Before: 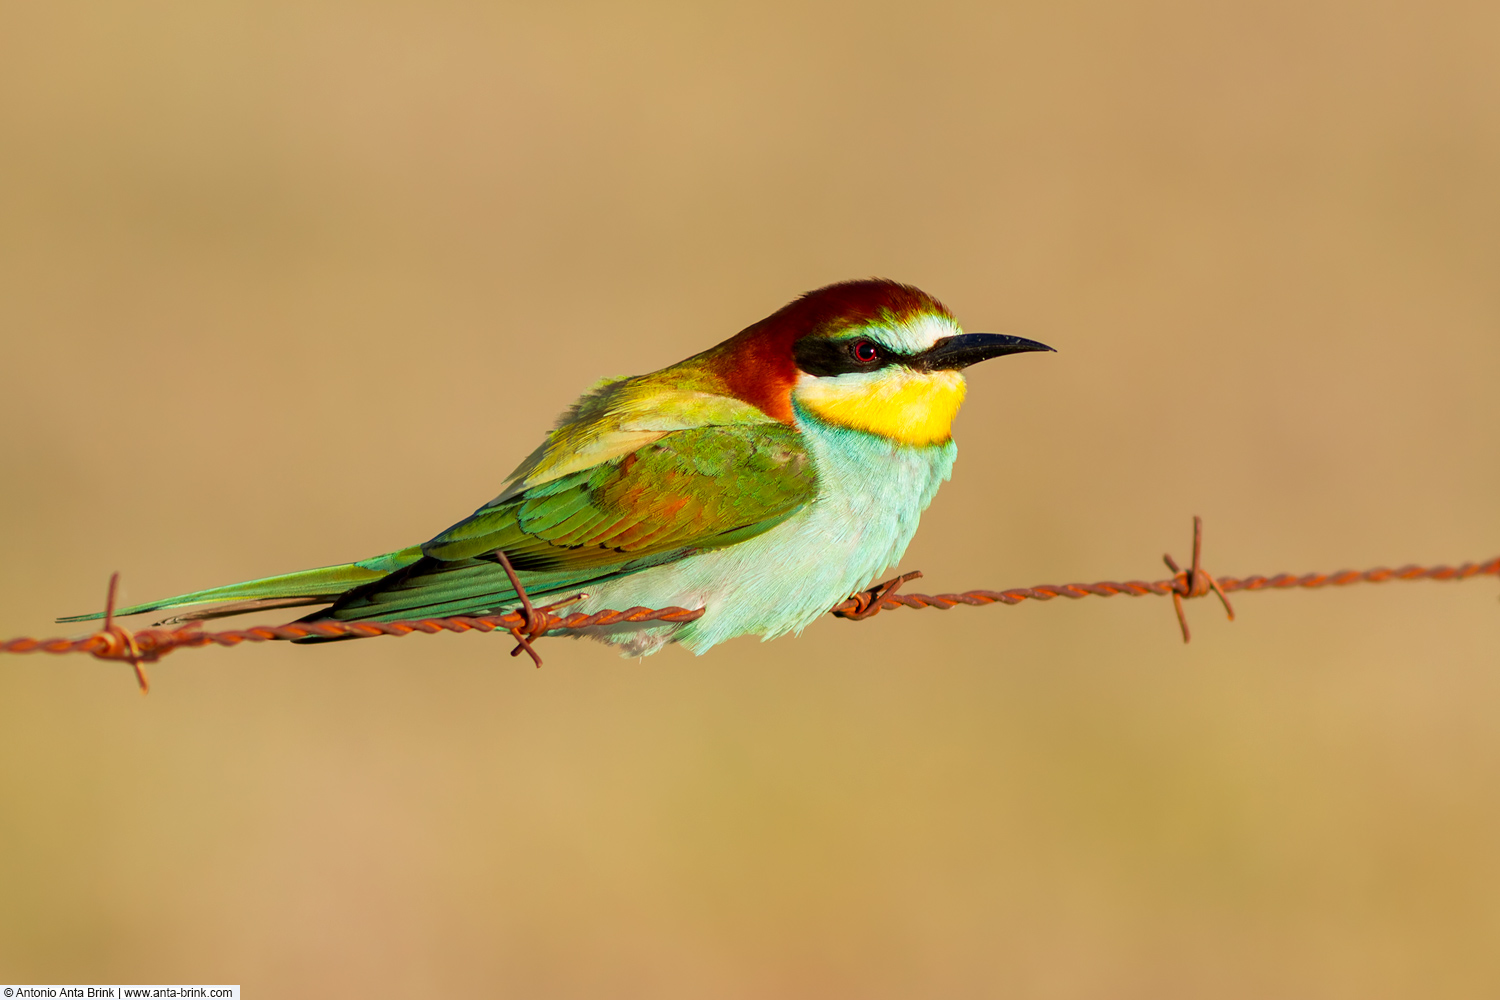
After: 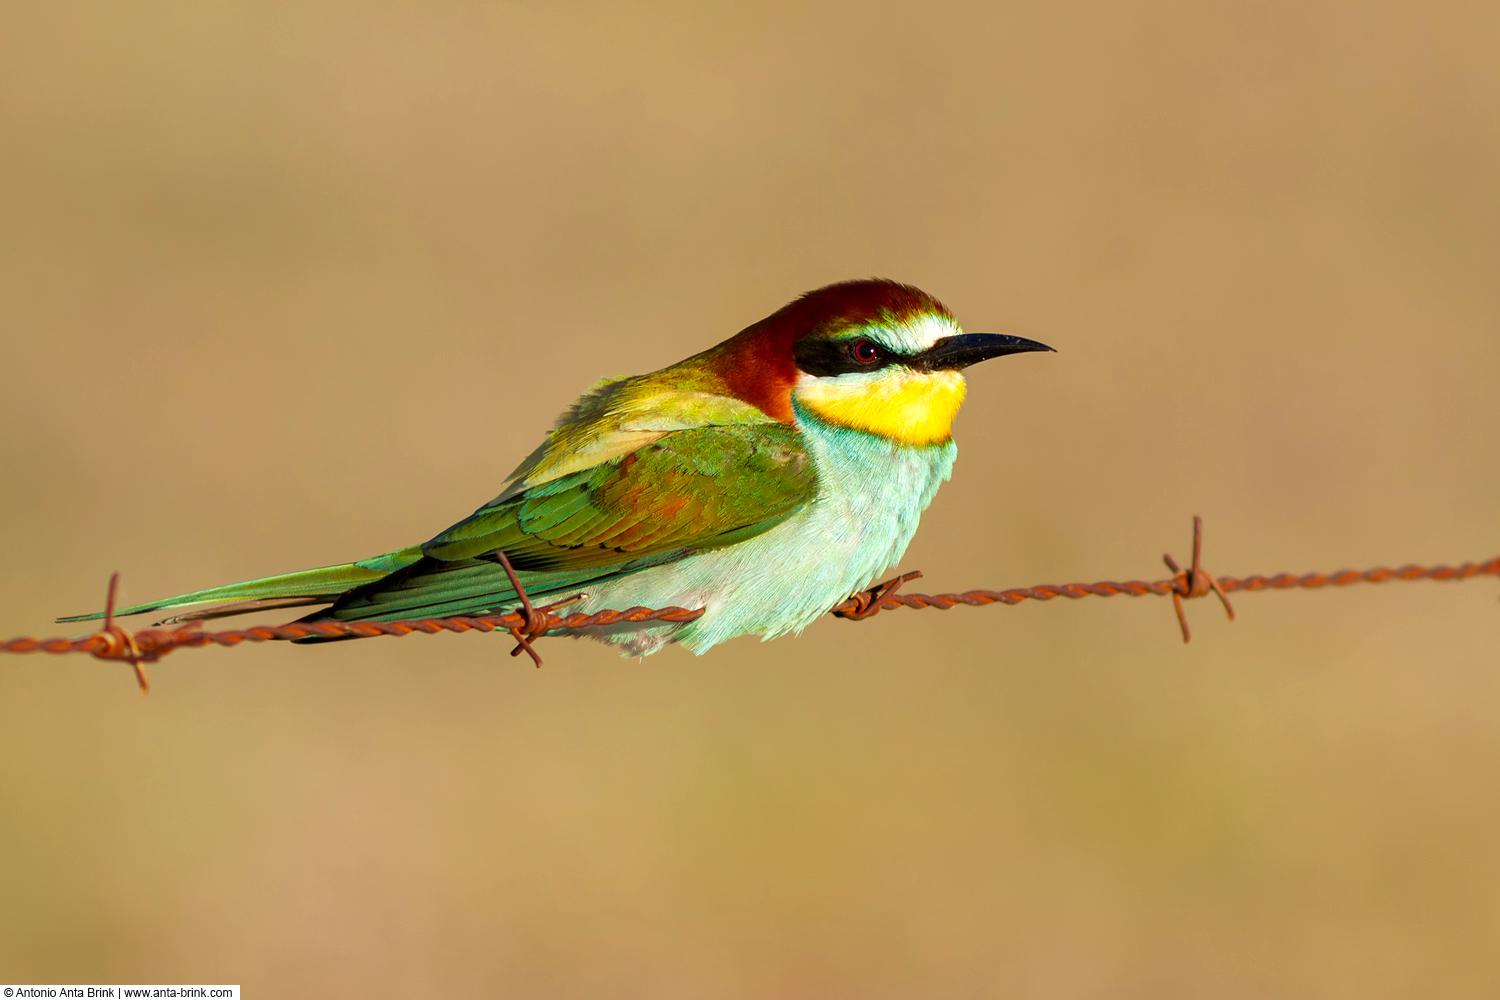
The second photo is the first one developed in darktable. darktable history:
base curve: curves: ch0 [(0, 0) (0.74, 0.67) (1, 1)]
tone equalizer: -8 EV -1.84 EV, -7 EV -1.16 EV, -6 EV -1.62 EV, smoothing diameter 25%, edges refinement/feathering 10, preserve details guided filter
exposure: black level correction -0.001, exposure 0.08 EV
